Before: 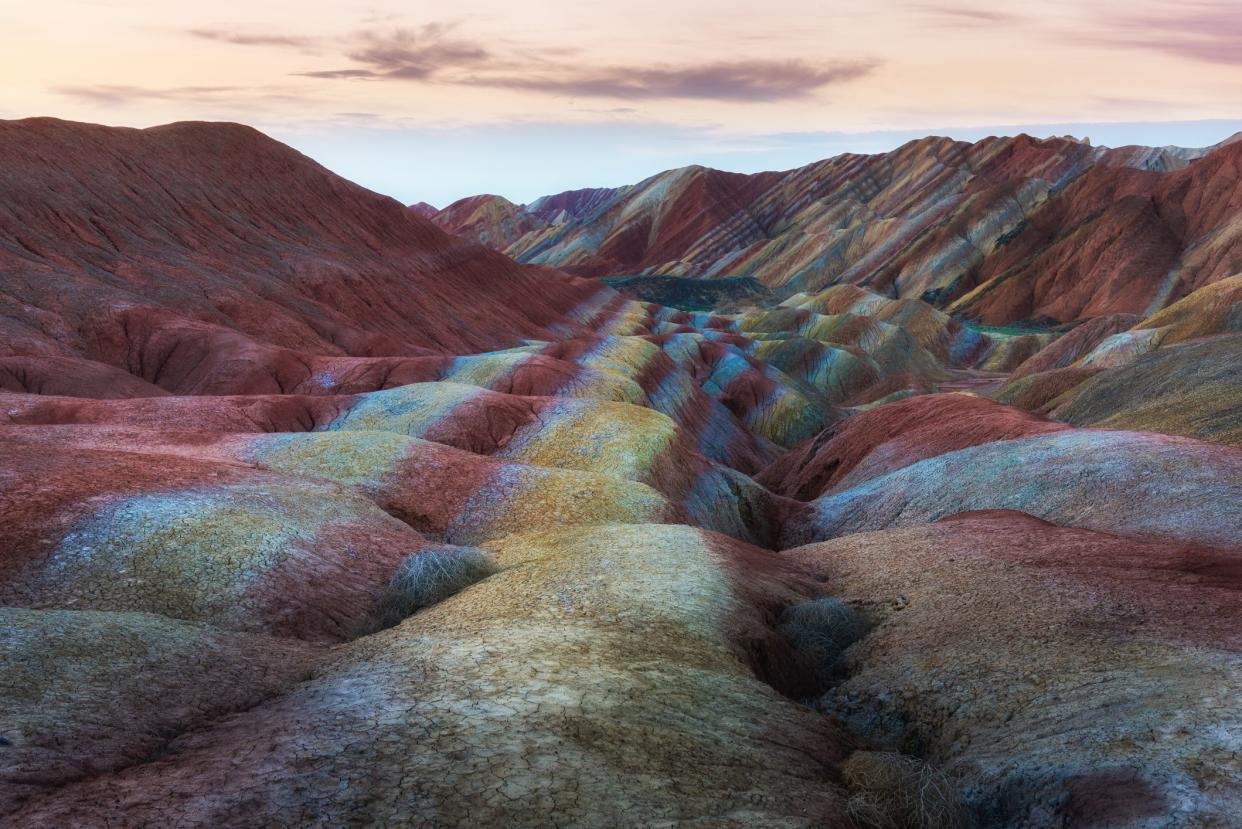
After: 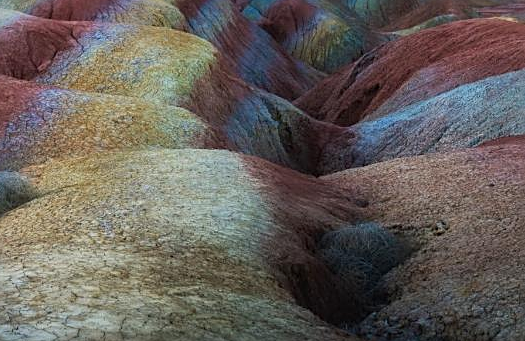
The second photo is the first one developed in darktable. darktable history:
crop: left 37.094%, top 45.272%, right 20.565%, bottom 13.59%
sharpen: on, module defaults
